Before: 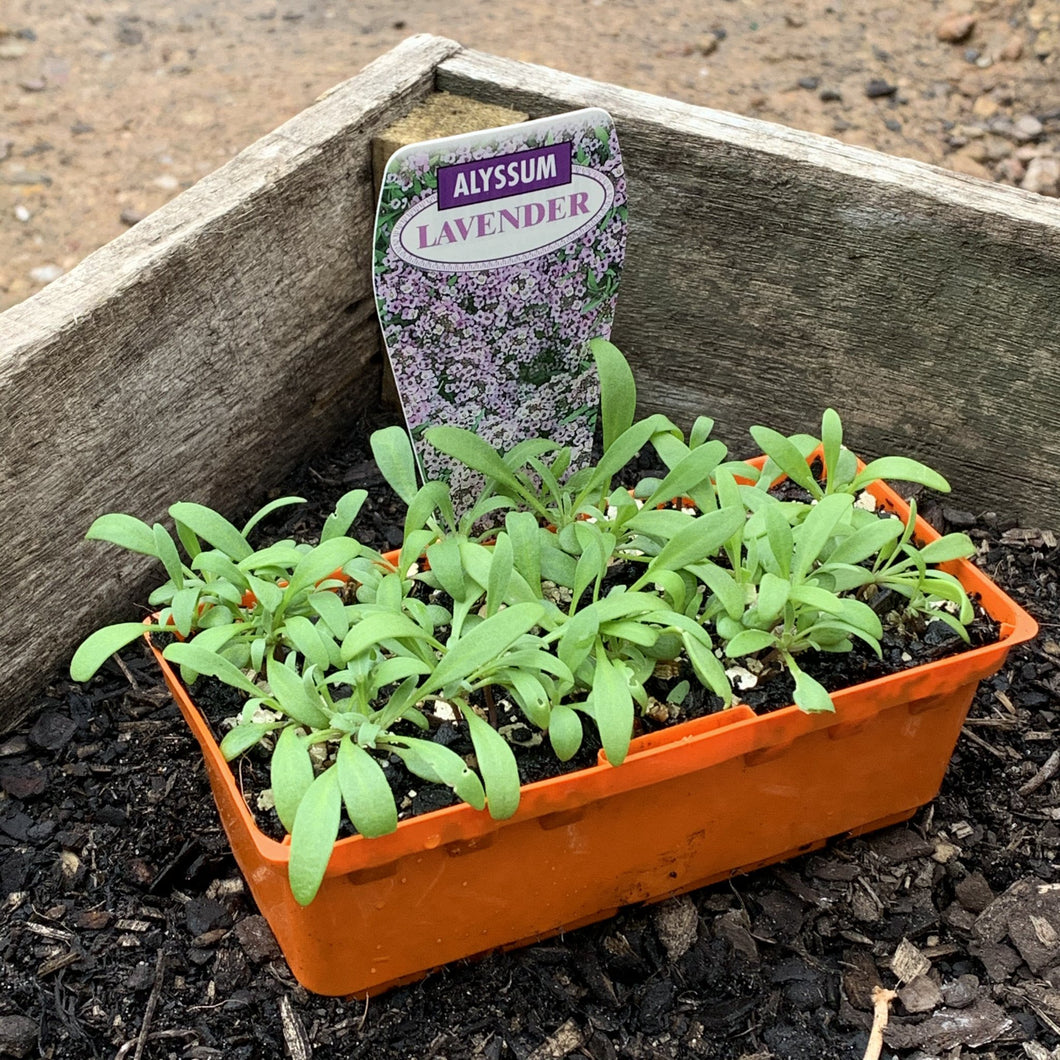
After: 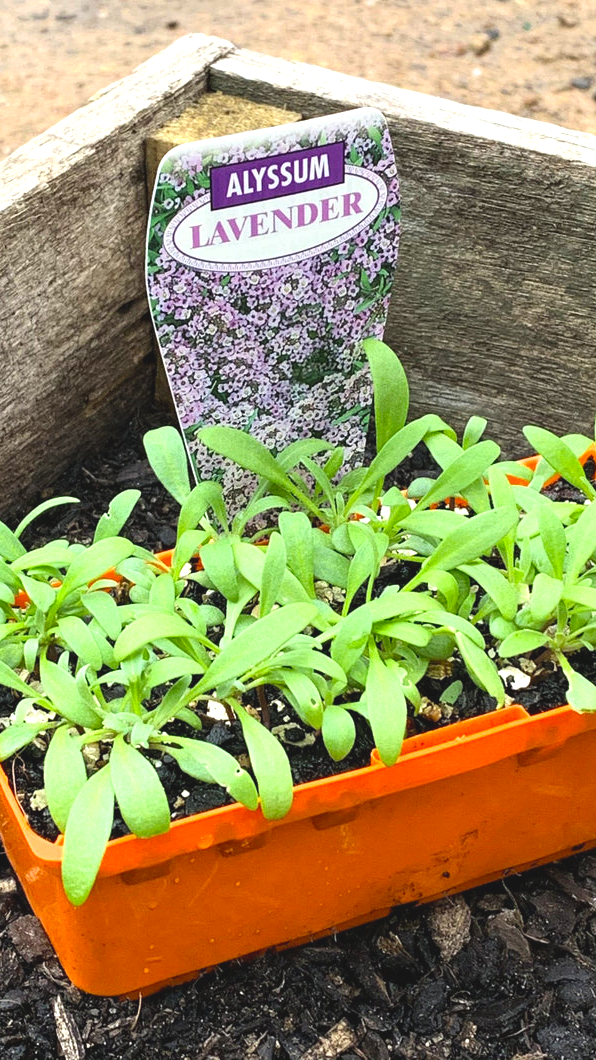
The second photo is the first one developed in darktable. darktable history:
crop: left 21.496%, right 22.254%
color balance: output saturation 120%
exposure: black level correction -0.005, exposure 0.622 EV, compensate highlight preservation false
